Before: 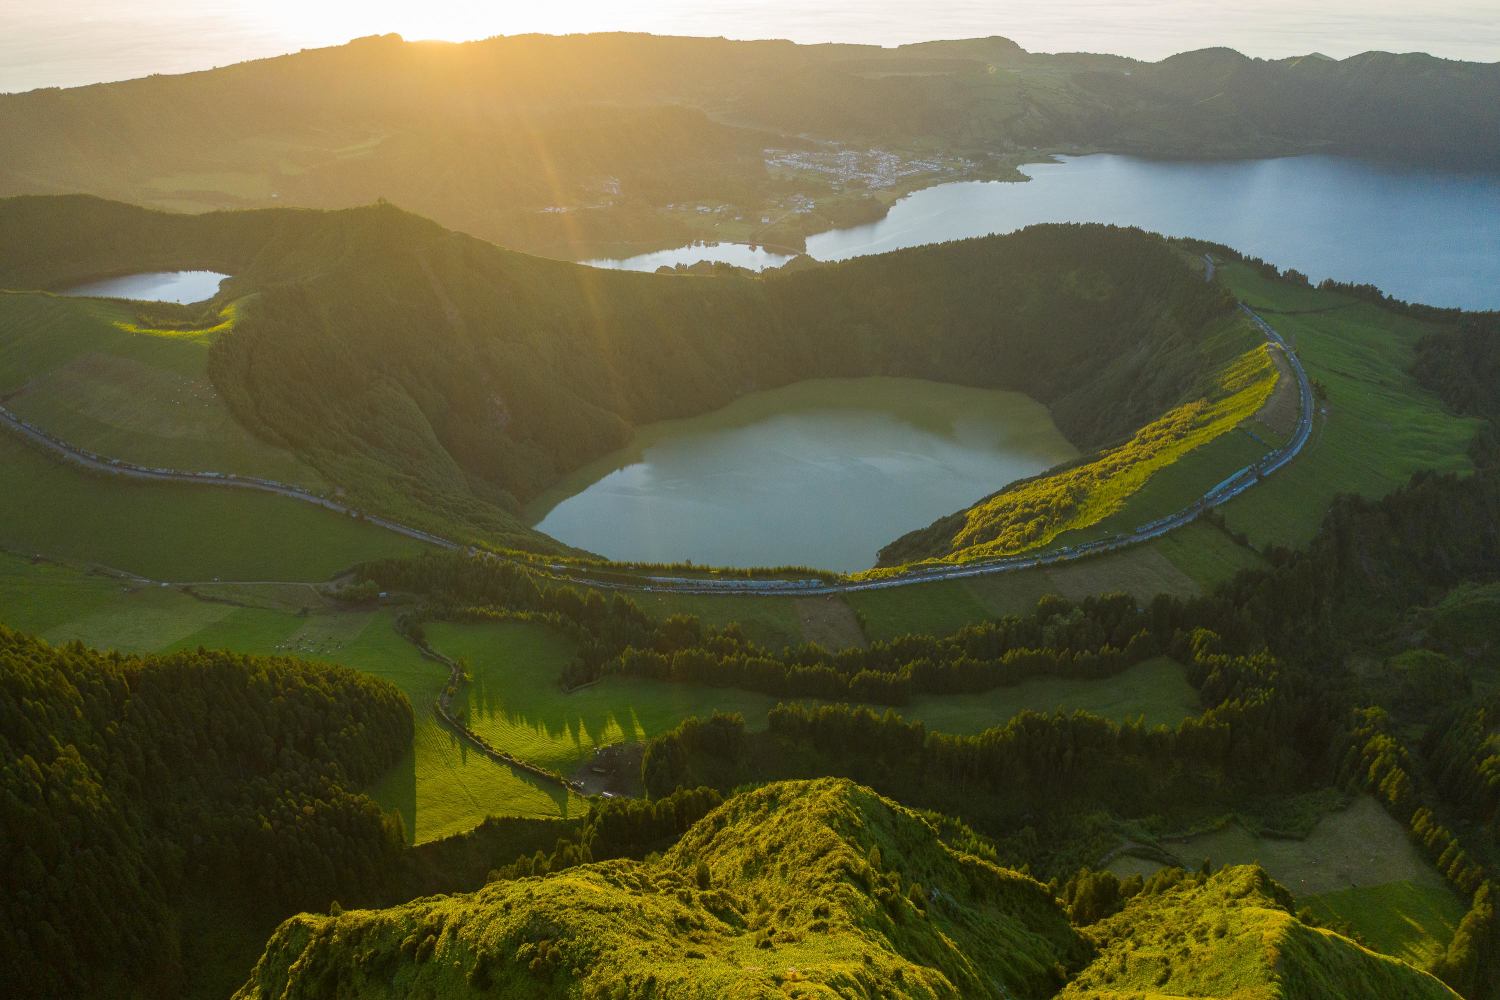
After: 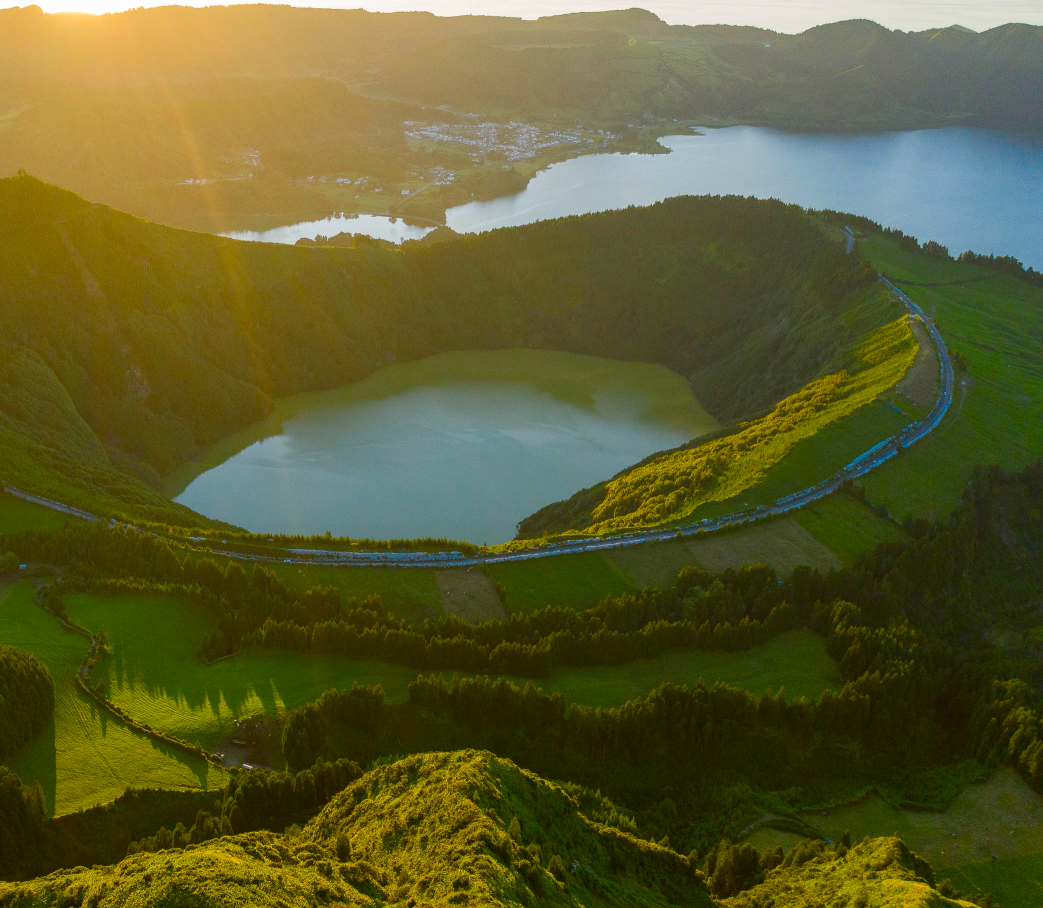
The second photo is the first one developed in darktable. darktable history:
color balance rgb: perceptual saturation grading › global saturation 20%, perceptual saturation grading › highlights -25%, perceptual saturation grading › shadows 50%
crop and rotate: left 24.034%, top 2.838%, right 6.406%, bottom 6.299%
contrast brightness saturation: contrast 0.04, saturation 0.16
